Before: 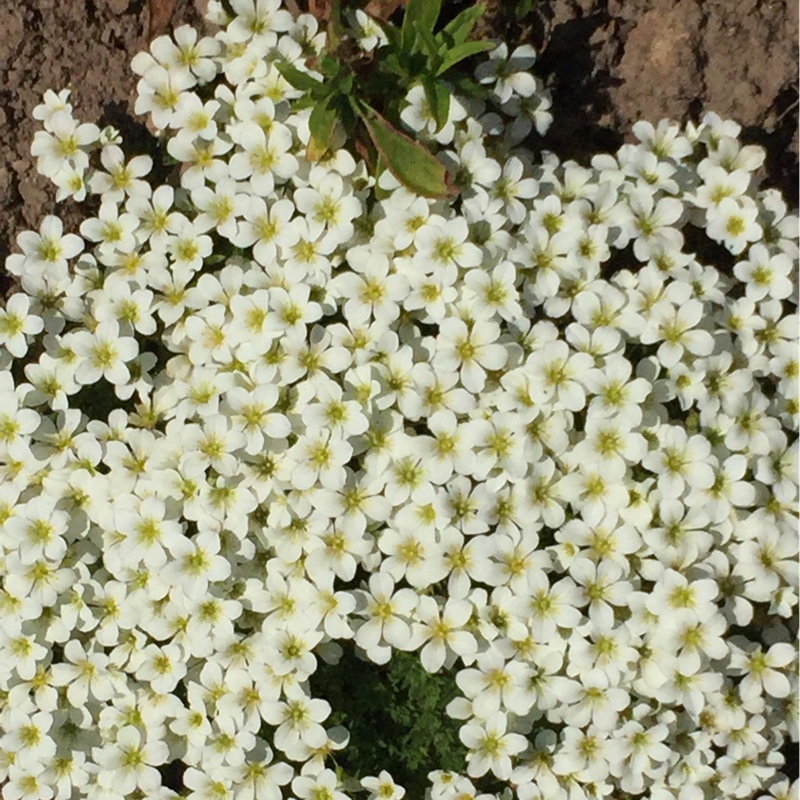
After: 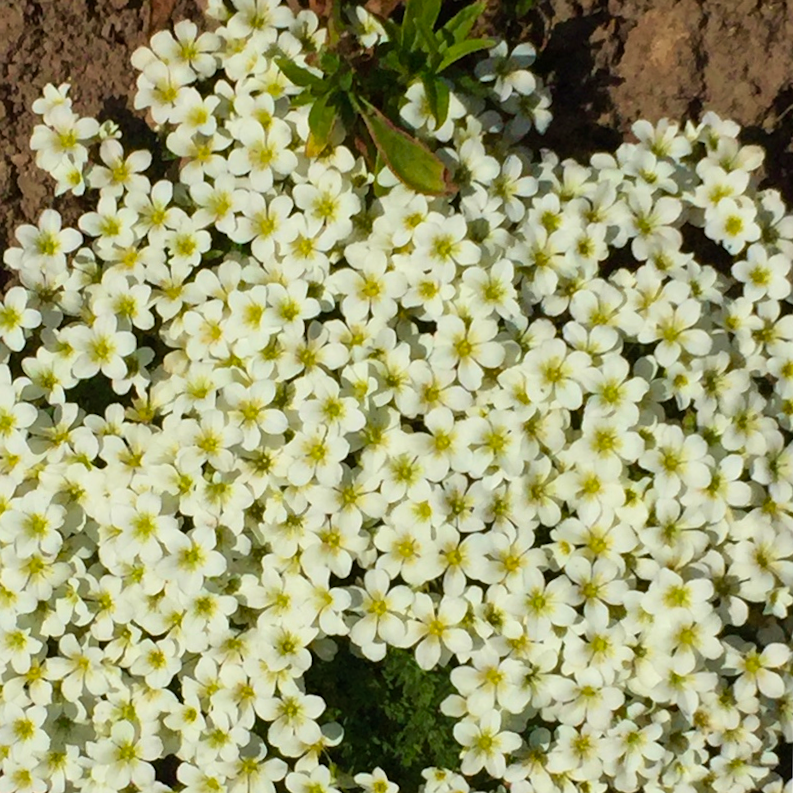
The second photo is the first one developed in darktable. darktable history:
crop and rotate: angle -0.5°
velvia: on, module defaults
color balance rgb: perceptual saturation grading › global saturation 20%, global vibrance 20%
